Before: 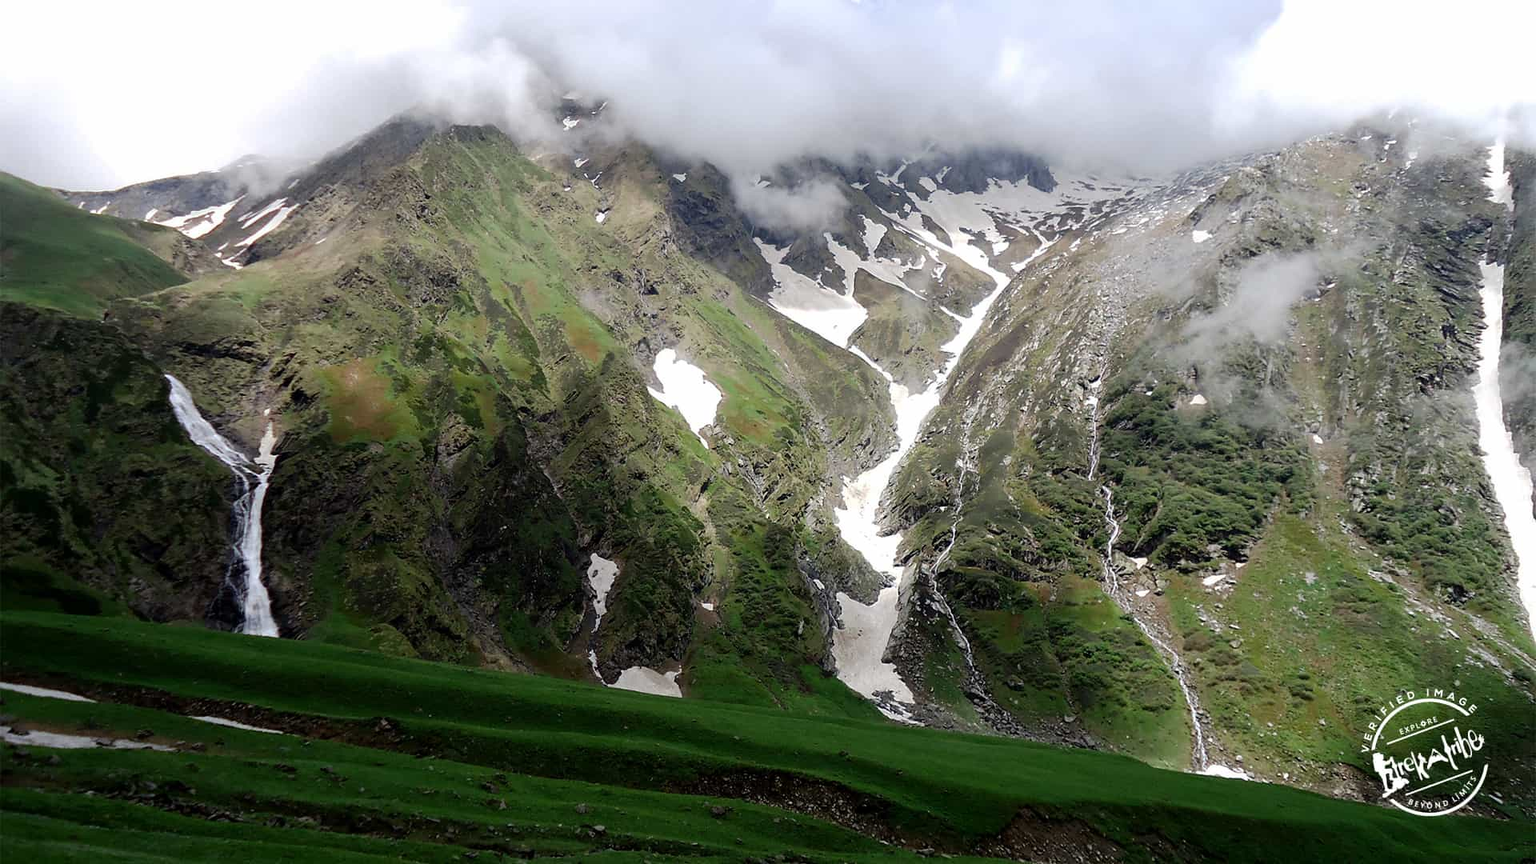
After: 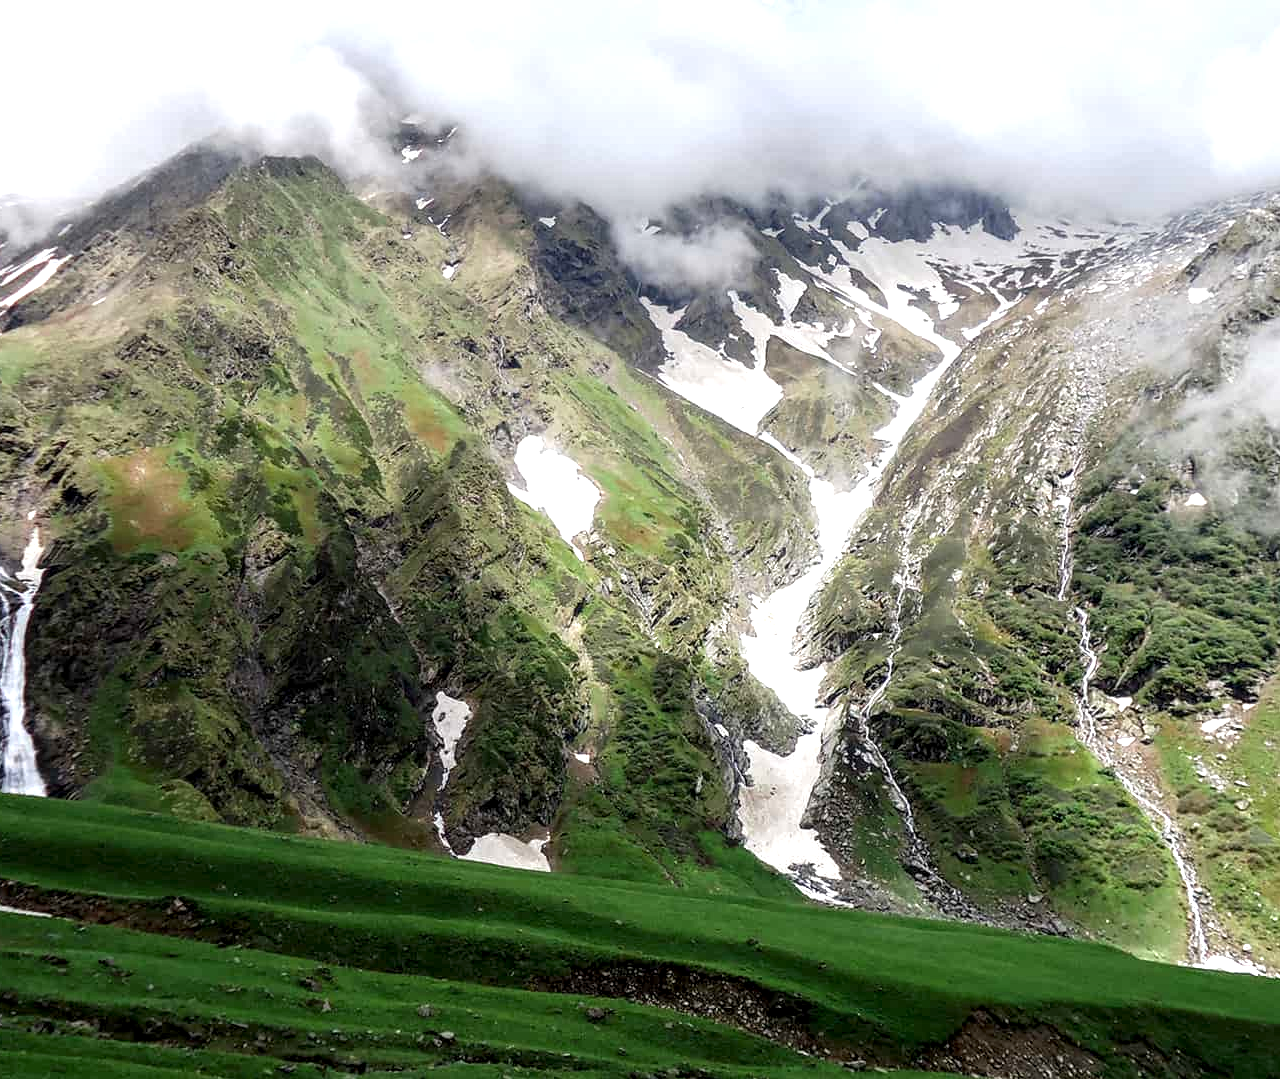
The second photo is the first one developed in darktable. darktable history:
exposure: black level correction 0, exposure 1 EV, compensate highlight preservation false
graduated density: on, module defaults
local contrast: detail 130%
crop and rotate: left 15.754%, right 17.579%
white balance: red 1, blue 1
